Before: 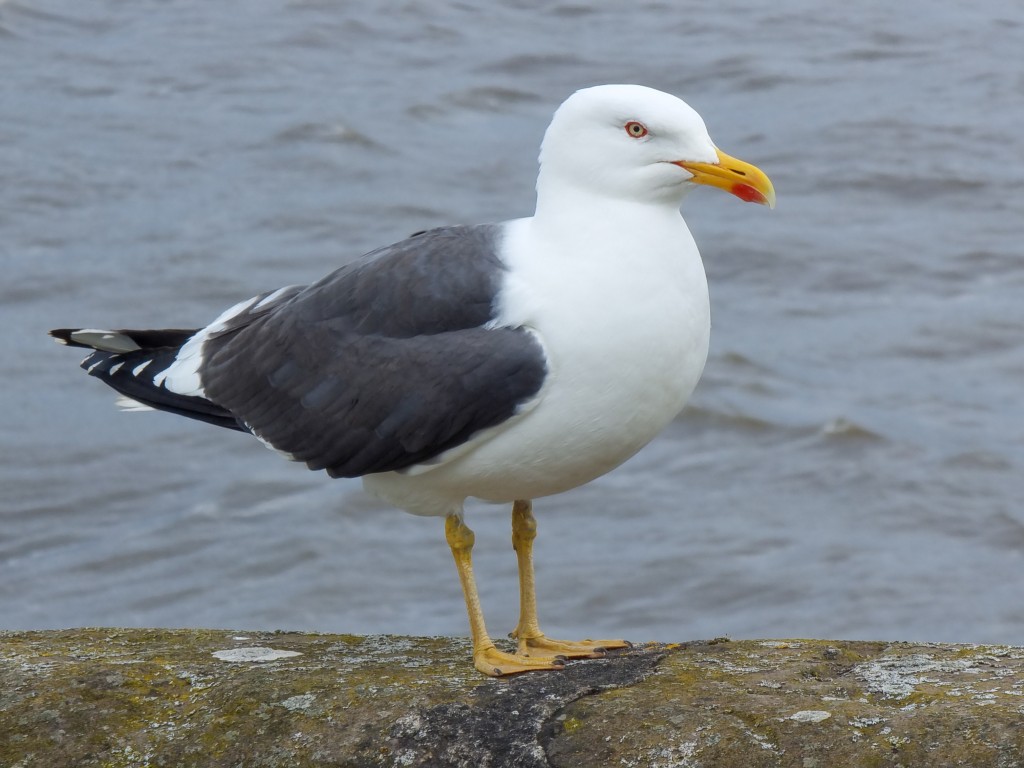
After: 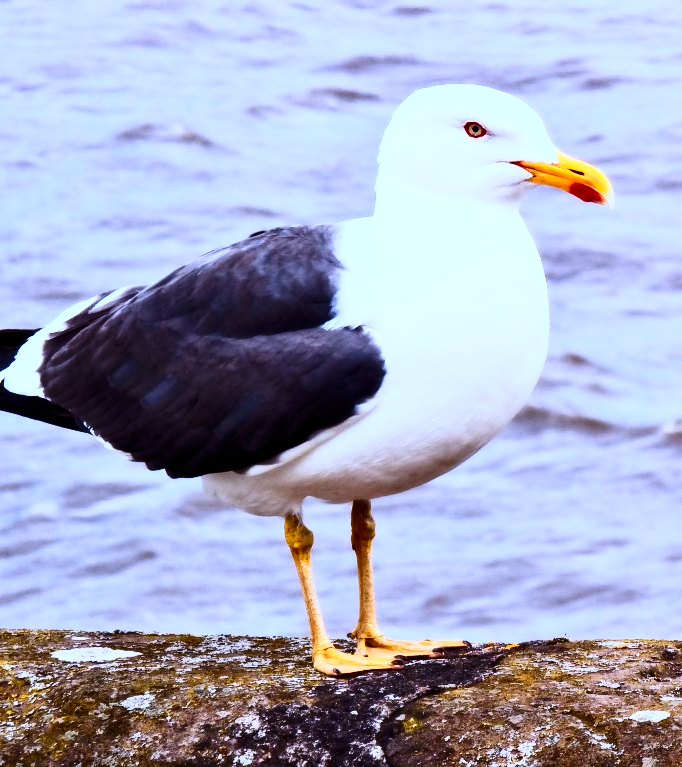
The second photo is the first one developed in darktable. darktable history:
white balance: red 1.188, blue 1.11
color correction: highlights a* -11.71, highlights b* -15.58
base curve: curves: ch0 [(0, 0) (0.007, 0.004) (0.027, 0.03) (0.046, 0.07) (0.207, 0.54) (0.442, 0.872) (0.673, 0.972) (1, 1)], preserve colors none
exposure: exposure -1 EV, compensate highlight preservation false
crop and rotate: left 15.754%, right 17.579%
contrast brightness saturation: contrast 0.4, brightness 0.1, saturation 0.21
contrast equalizer: y [[0.513, 0.565, 0.608, 0.562, 0.512, 0.5], [0.5 ×6], [0.5, 0.5, 0.5, 0.528, 0.598, 0.658], [0 ×6], [0 ×6]]
